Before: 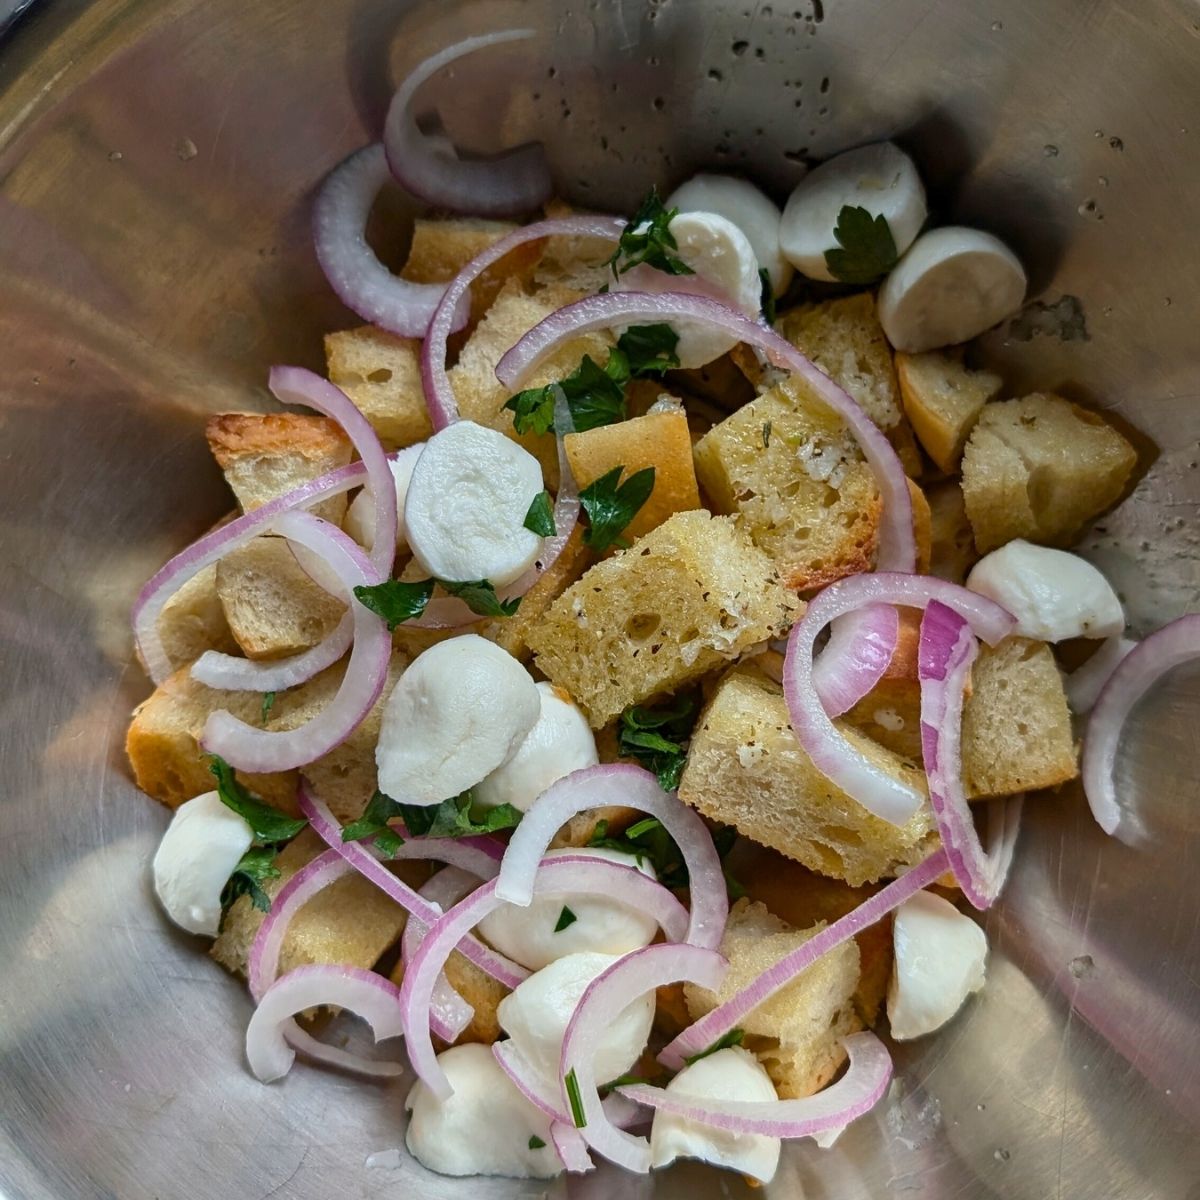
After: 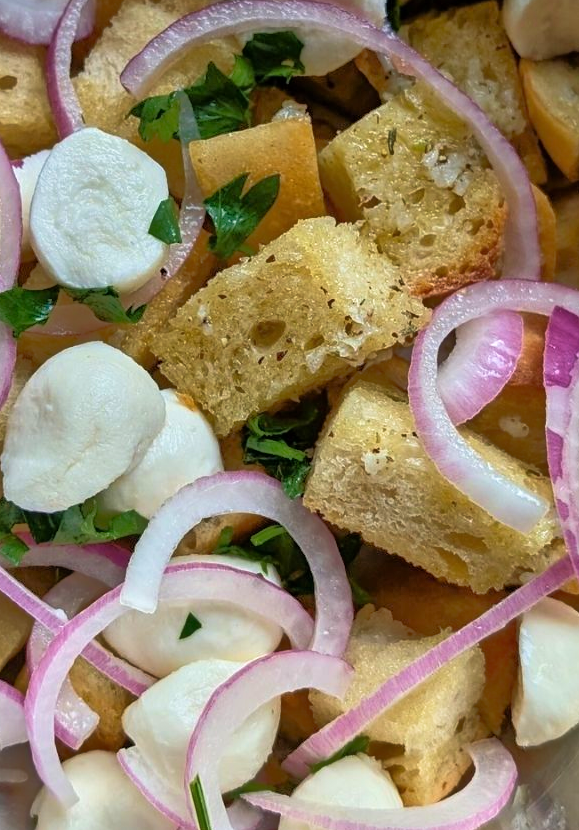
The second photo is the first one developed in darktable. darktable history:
tone equalizer: -8 EV -0.505 EV, -7 EV -0.308 EV, -6 EV -0.053 EV, -5 EV 0.438 EV, -4 EV 0.982 EV, -3 EV 0.785 EV, -2 EV -0.012 EV, -1 EV 0.125 EV, +0 EV -0.034 EV
velvia: on, module defaults
crop: left 31.306%, top 24.462%, right 20.423%, bottom 6.3%
